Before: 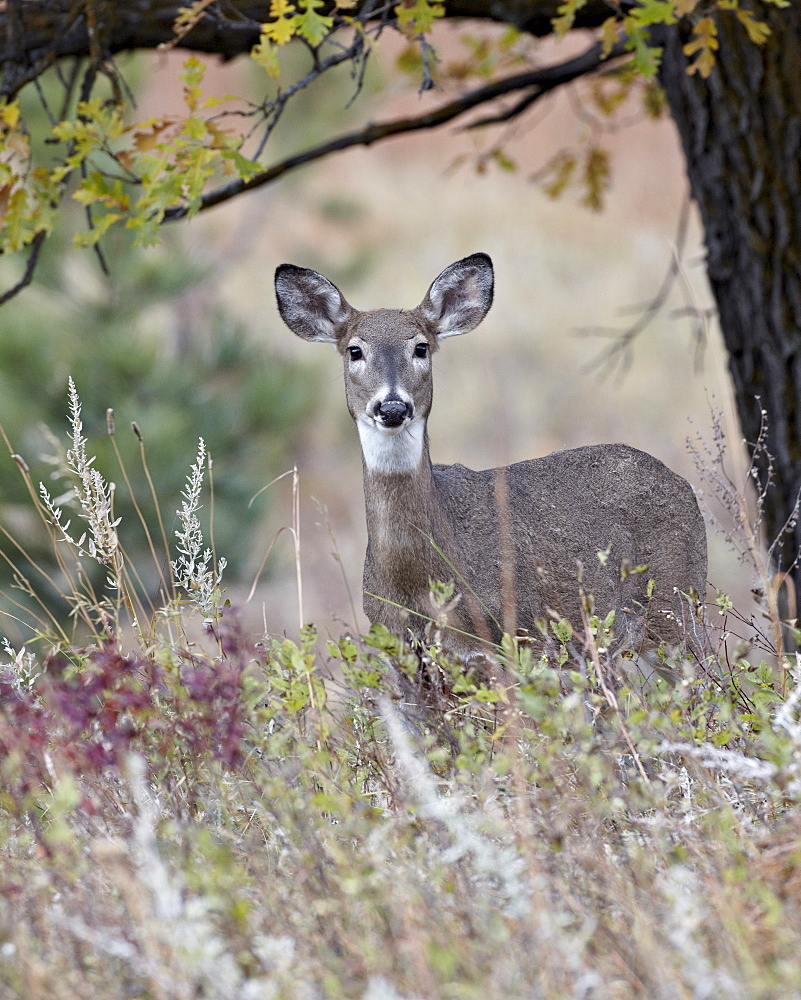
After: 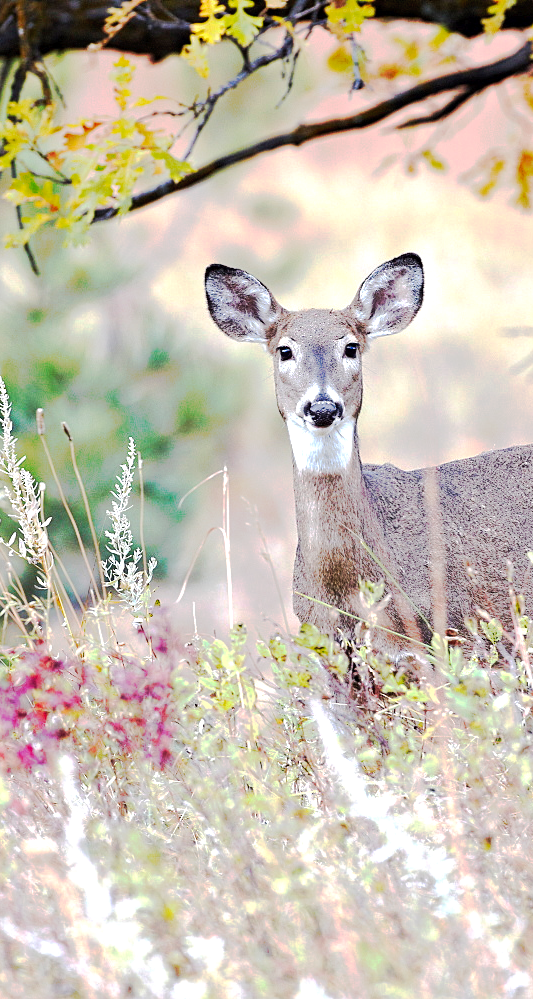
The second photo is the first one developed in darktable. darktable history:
crop and rotate: left 8.786%, right 24.548%
exposure: exposure 0.781 EV, compensate highlight preservation false
tone curve: curves: ch0 [(0, 0) (0.003, 0.015) (0.011, 0.019) (0.025, 0.025) (0.044, 0.039) (0.069, 0.053) (0.1, 0.076) (0.136, 0.107) (0.177, 0.143) (0.224, 0.19) (0.277, 0.253) (0.335, 0.32) (0.399, 0.412) (0.468, 0.524) (0.543, 0.668) (0.623, 0.717) (0.709, 0.769) (0.801, 0.82) (0.898, 0.865) (1, 1)], preserve colors none
